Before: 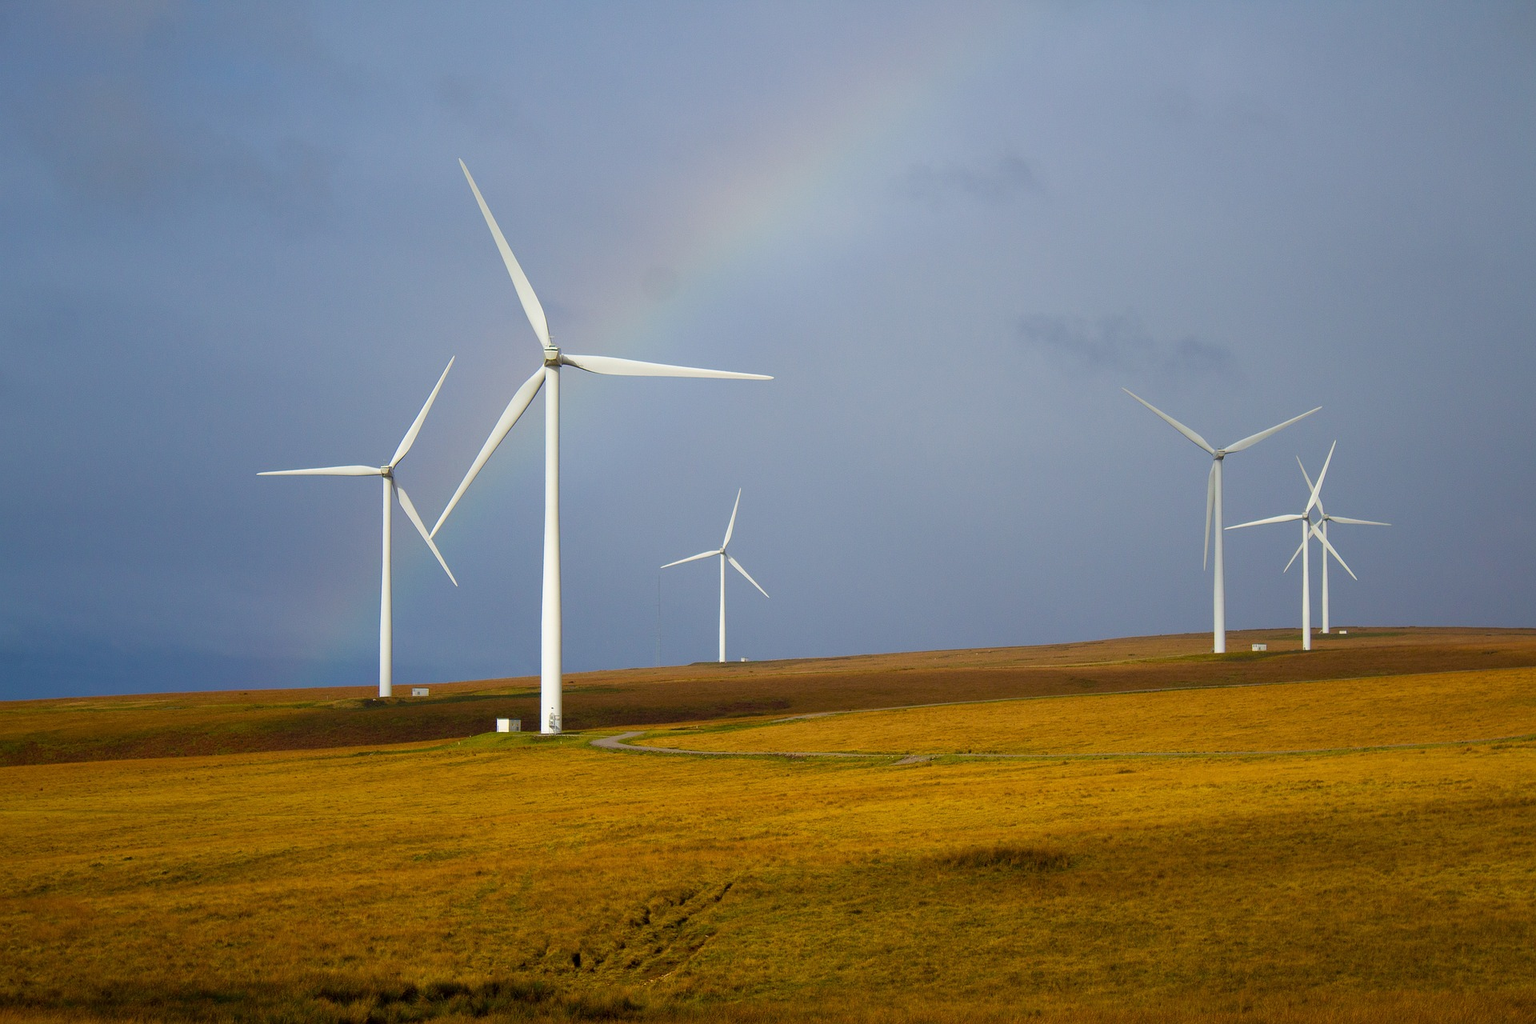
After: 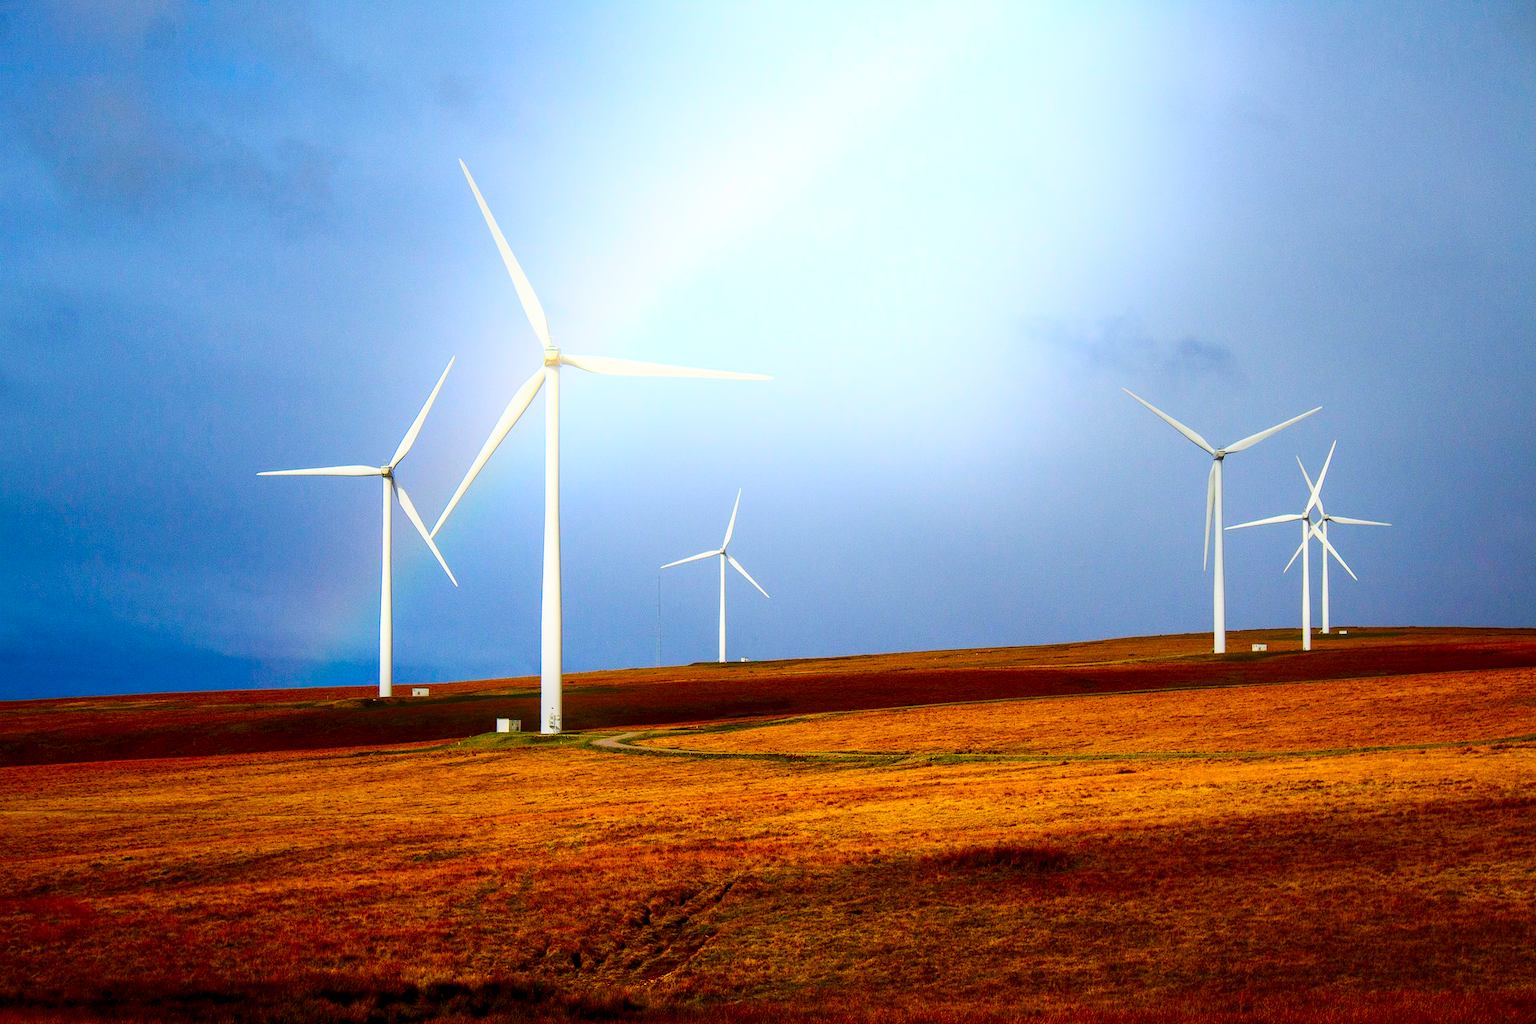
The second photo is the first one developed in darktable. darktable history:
local contrast: on, module defaults
sigmoid: contrast 1.7, skew 0.1, preserve hue 0%, red attenuation 0.1, red rotation 0.035, green attenuation 0.1, green rotation -0.017, blue attenuation 0.15, blue rotation -0.052, base primaries Rec2020
contrast brightness saturation: contrast 0.26, brightness 0.02, saturation 0.87
bloom: on, module defaults
